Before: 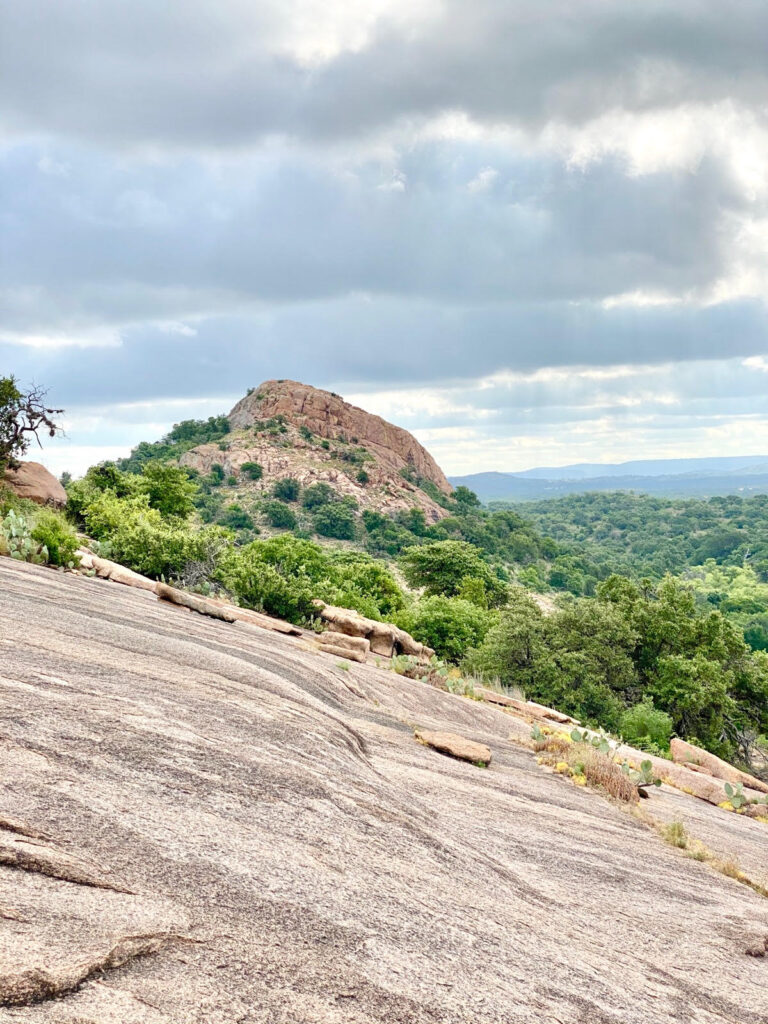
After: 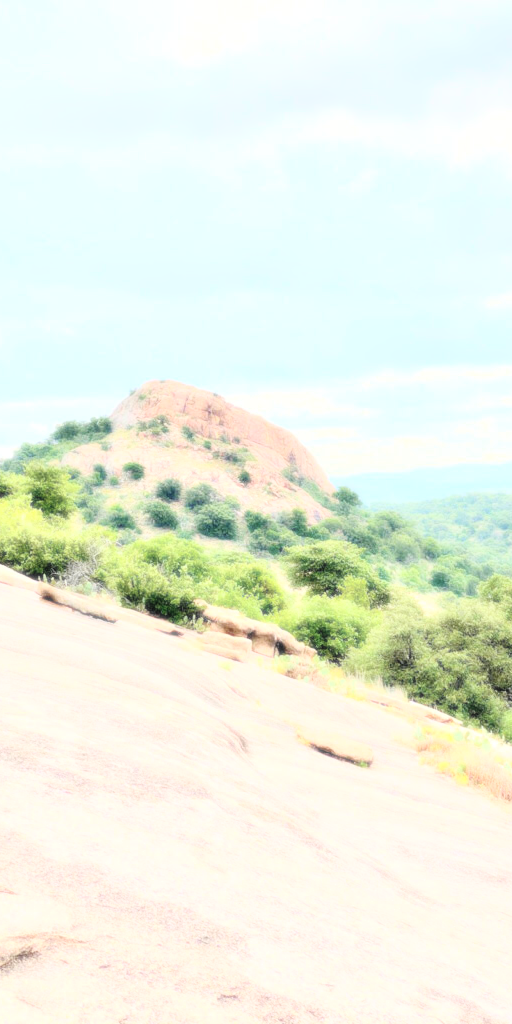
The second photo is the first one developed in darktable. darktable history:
tone equalizer: on, module defaults
contrast brightness saturation: contrast 0.14, brightness 0.21
bloom: size 0%, threshold 54.82%, strength 8.31%
crop and rotate: left 15.446%, right 17.836%
